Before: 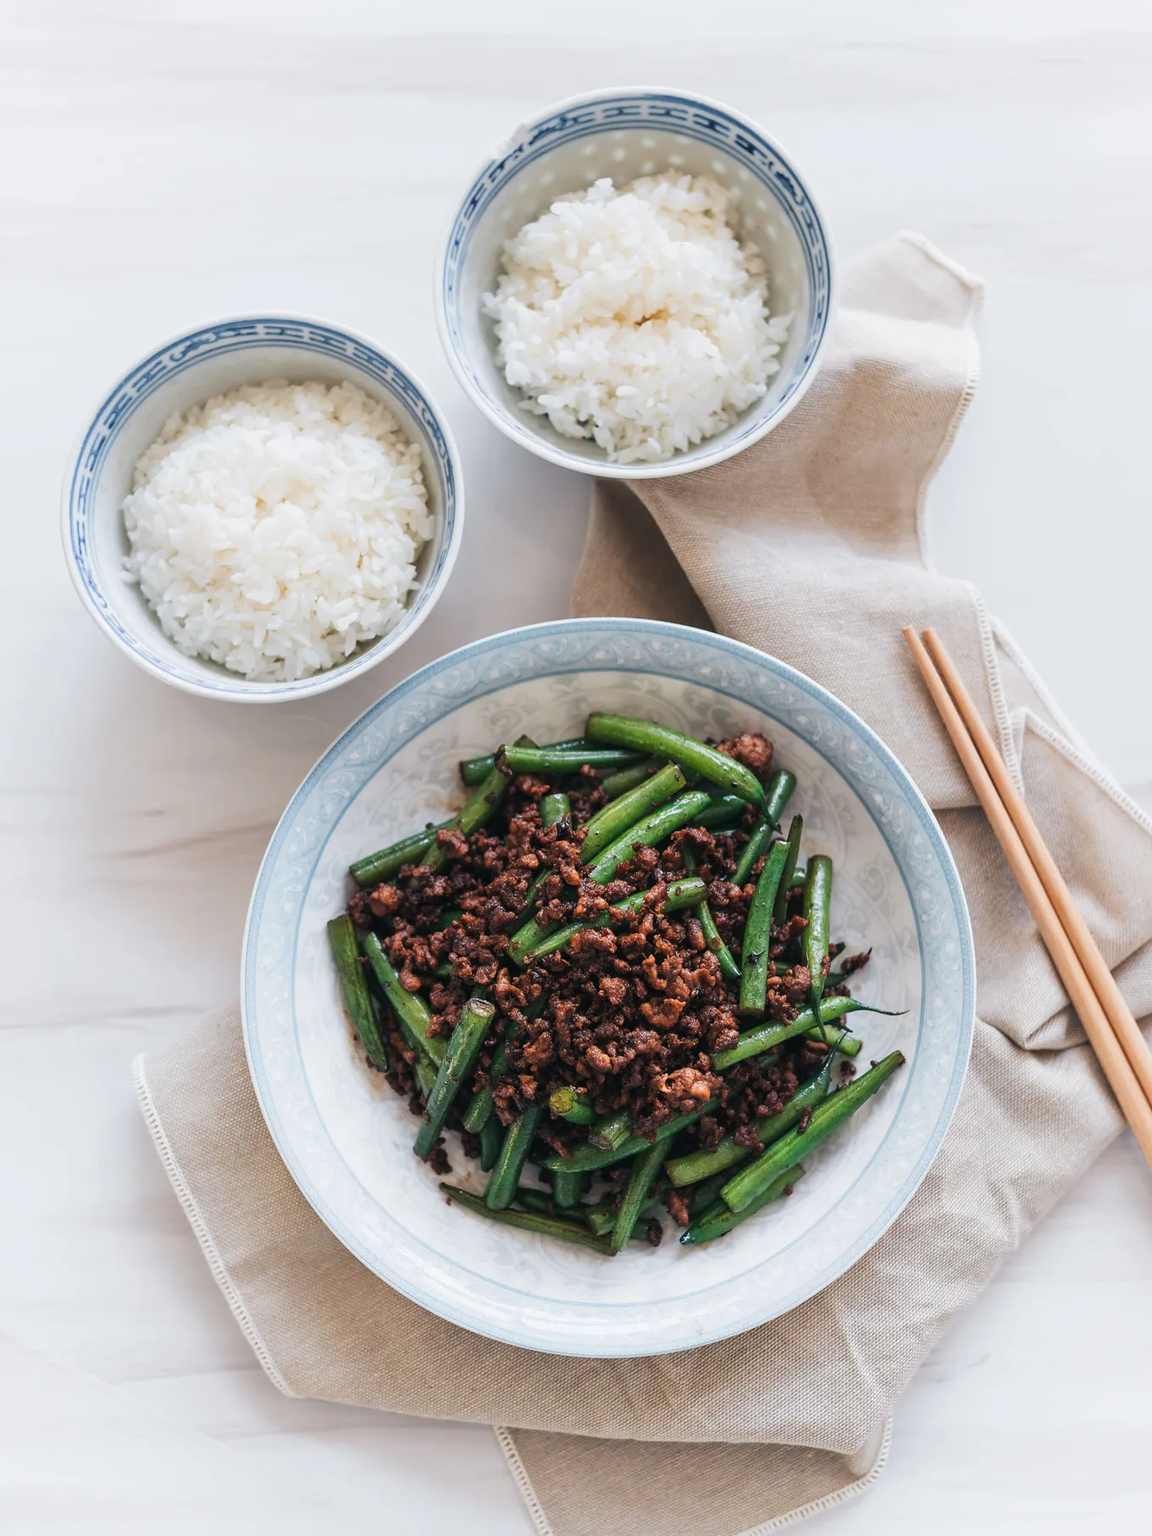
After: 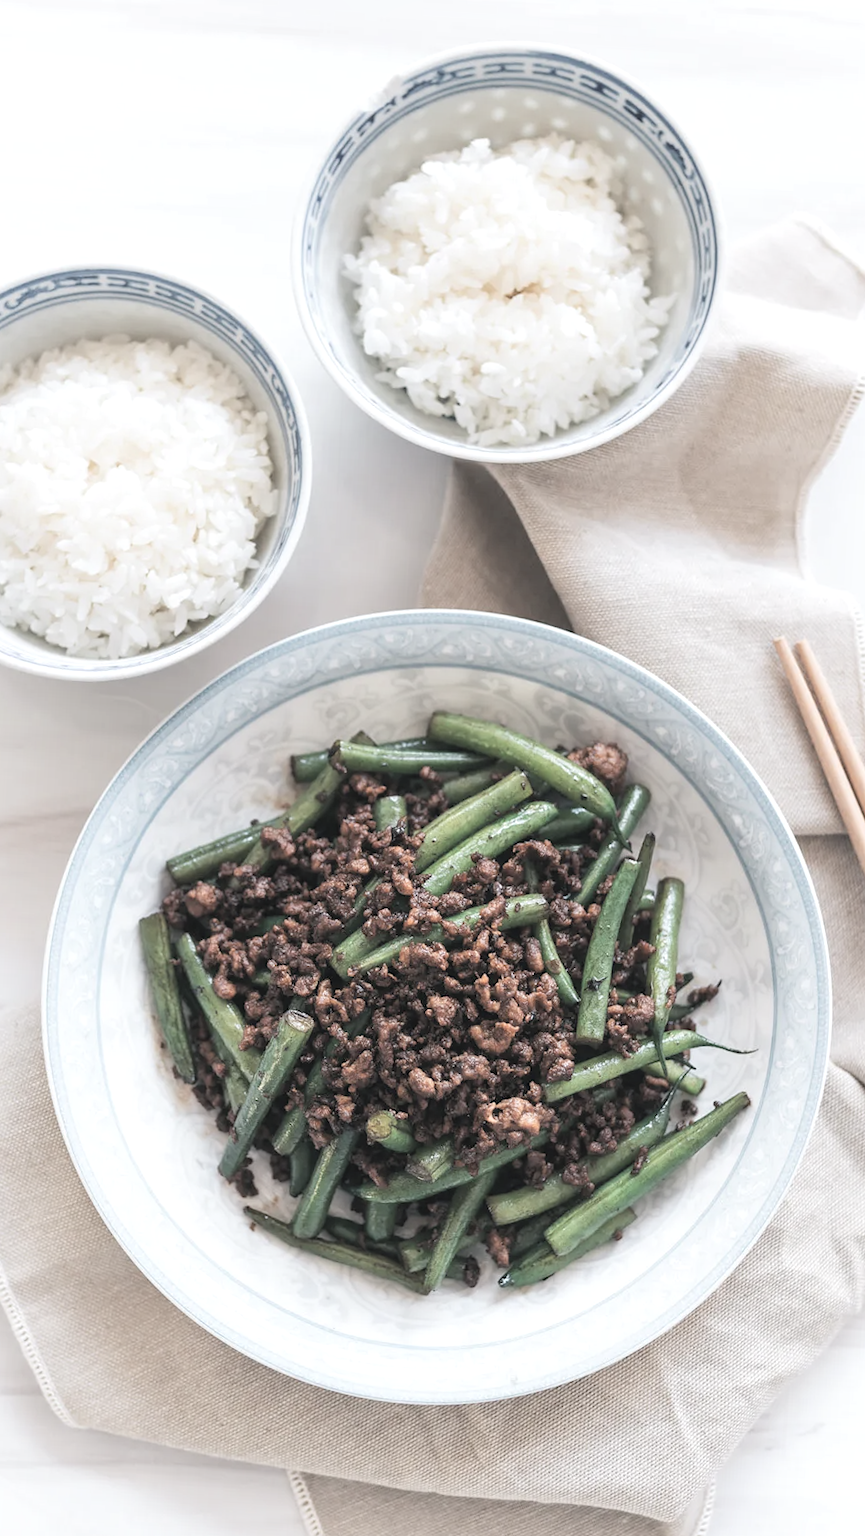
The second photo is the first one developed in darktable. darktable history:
crop and rotate: angle -3.21°, left 14.054%, top 0.022%, right 10.896%, bottom 0.059%
exposure: exposure 0.299 EV, compensate highlight preservation false
local contrast: mode bilateral grid, contrast 15, coarseness 36, detail 105%, midtone range 0.2
contrast brightness saturation: brightness 0.181, saturation -0.517
